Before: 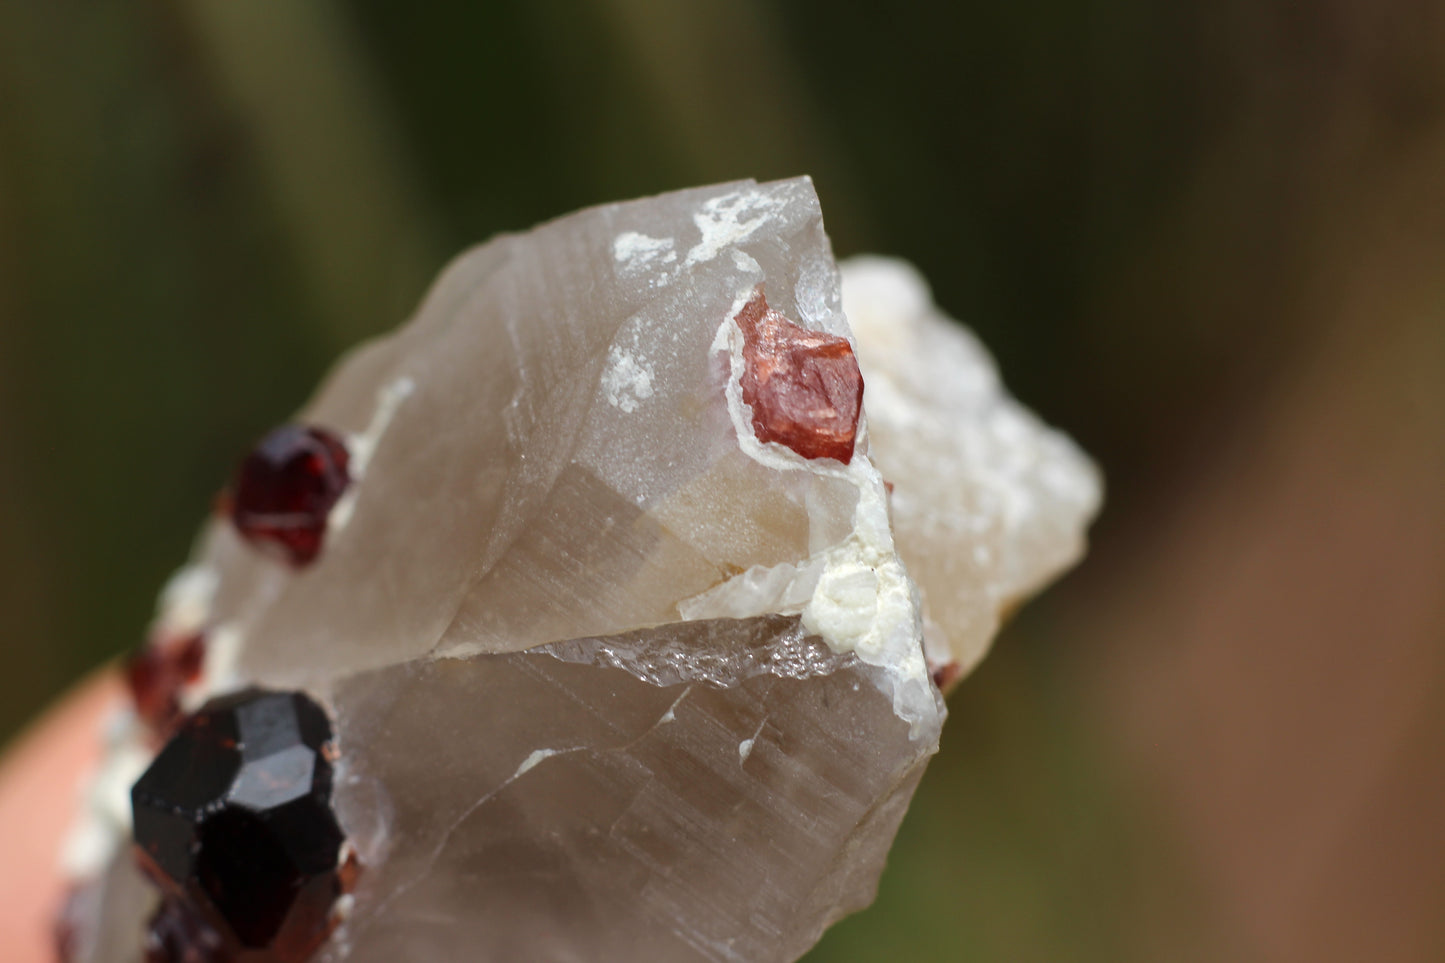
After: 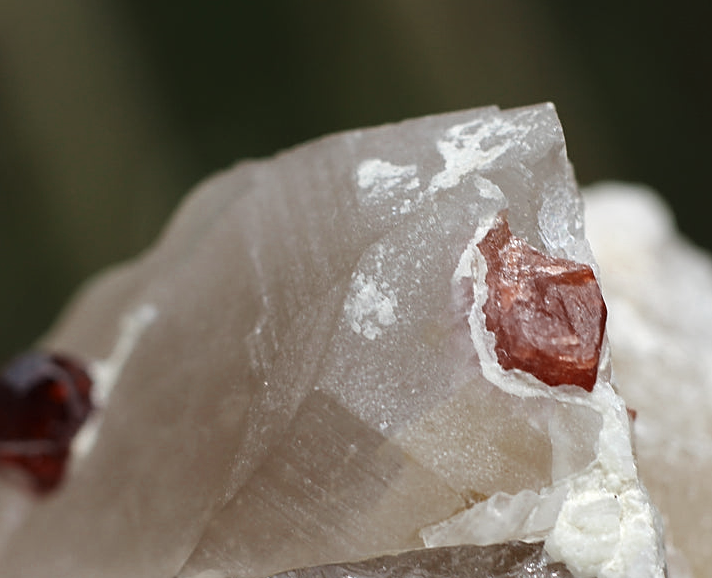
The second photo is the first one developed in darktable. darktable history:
crop: left 17.835%, top 7.675%, right 32.881%, bottom 32.213%
color zones: curves: ch0 [(0, 0.5) (0.125, 0.4) (0.25, 0.5) (0.375, 0.4) (0.5, 0.4) (0.625, 0.35) (0.75, 0.35) (0.875, 0.5)]; ch1 [(0, 0.35) (0.125, 0.45) (0.25, 0.35) (0.375, 0.35) (0.5, 0.35) (0.625, 0.35) (0.75, 0.45) (0.875, 0.35)]; ch2 [(0, 0.6) (0.125, 0.5) (0.25, 0.5) (0.375, 0.6) (0.5, 0.6) (0.625, 0.5) (0.75, 0.5) (0.875, 0.5)]
sharpen: on, module defaults
rgb levels: preserve colors max RGB
